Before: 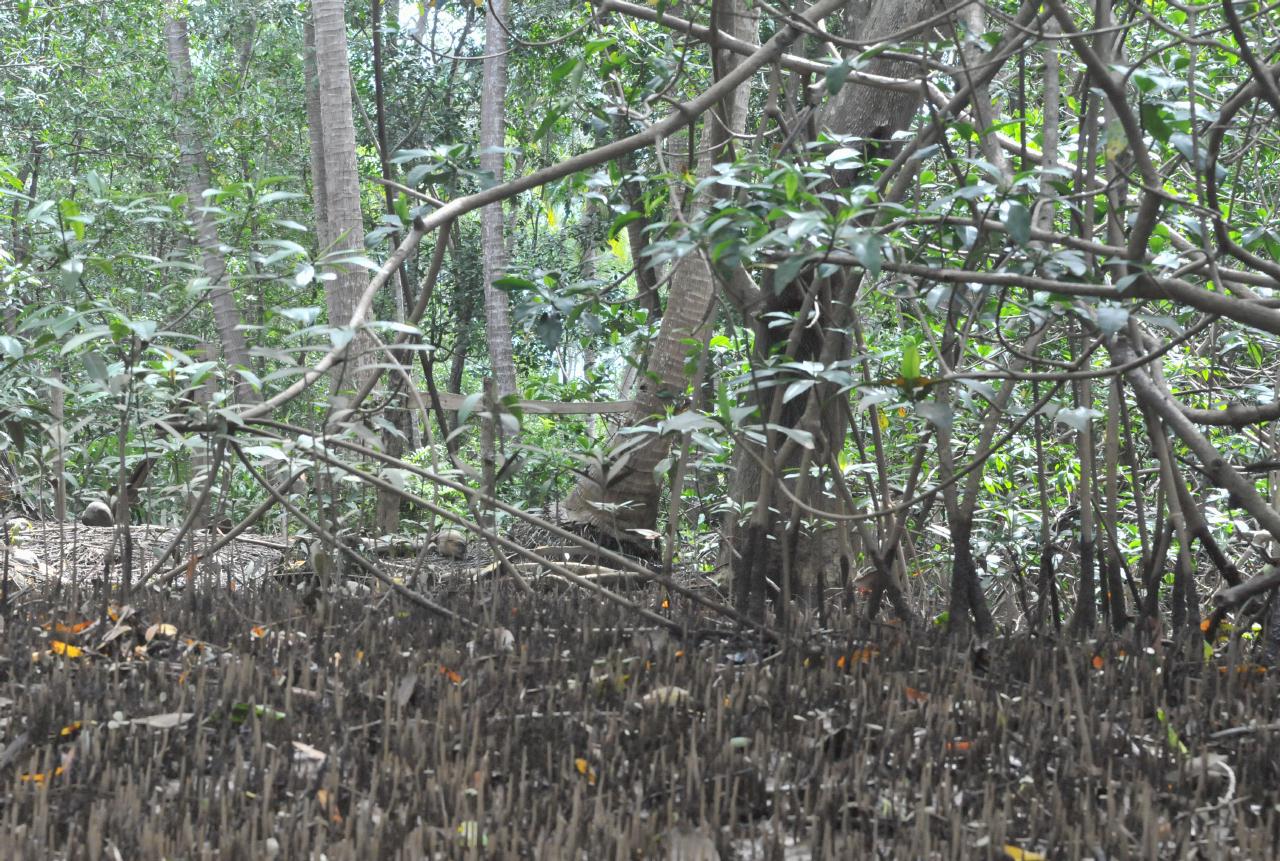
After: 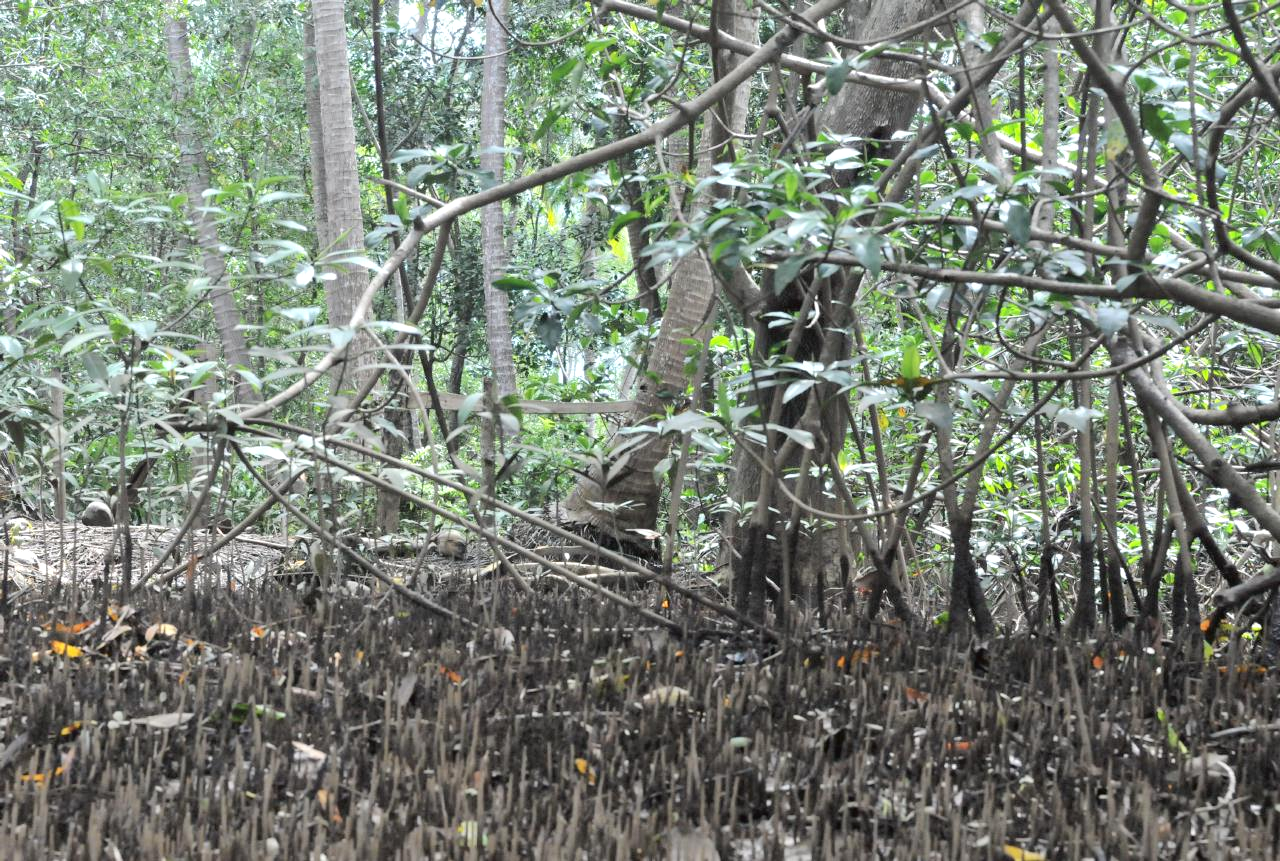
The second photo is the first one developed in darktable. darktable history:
exposure: black level correction 0.001, exposure 0.192 EV, compensate highlight preservation false
tone curve: curves: ch0 [(0, 0.019) (0.11, 0.036) (0.259, 0.214) (0.378, 0.365) (0.499, 0.529) (1, 1)], color space Lab, independent channels, preserve colors none
